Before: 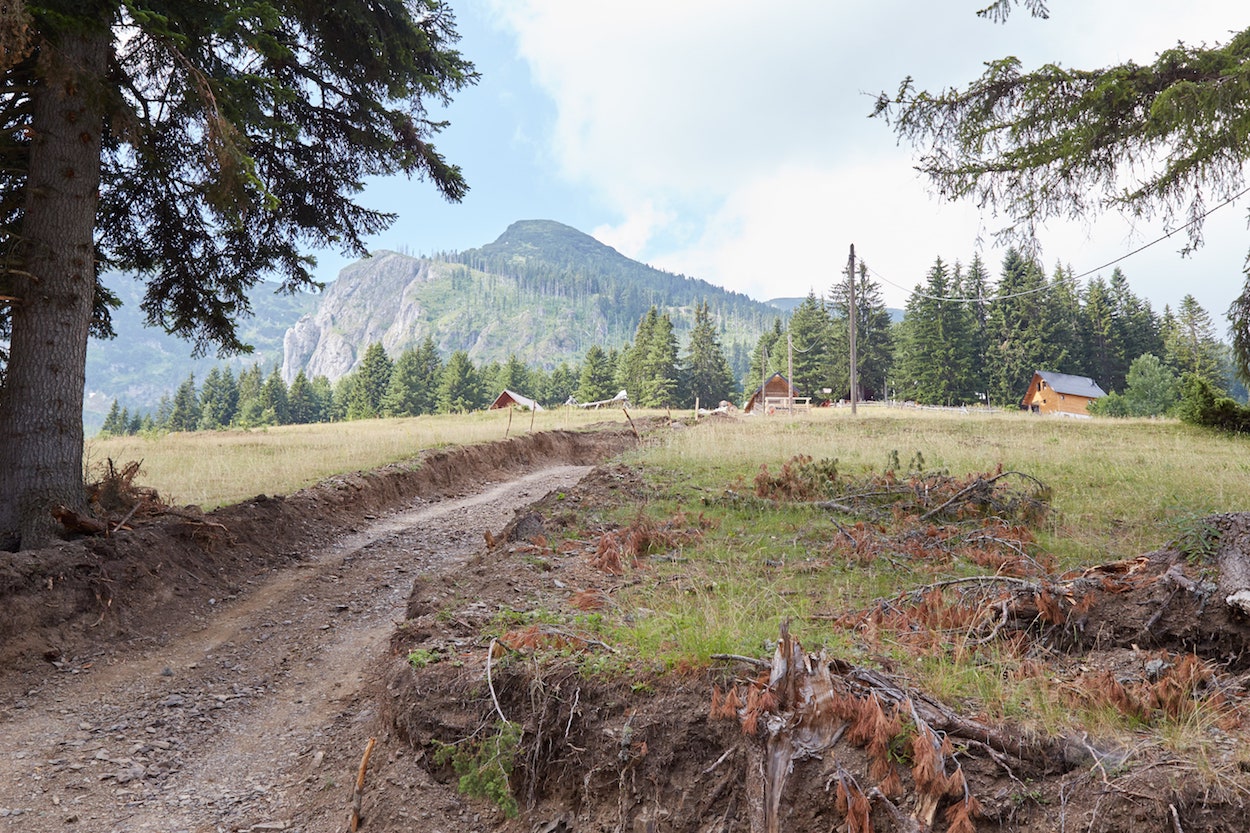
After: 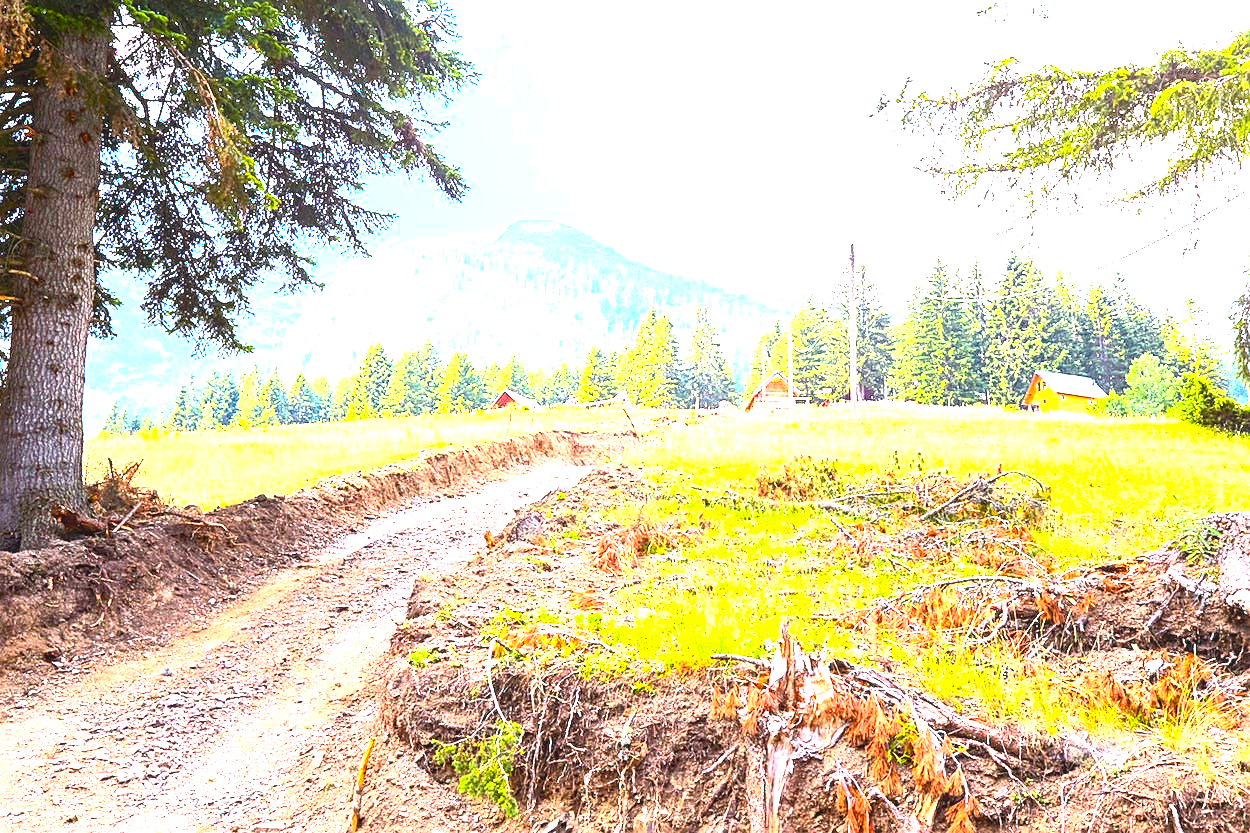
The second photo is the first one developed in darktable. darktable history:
contrast brightness saturation: contrast 0.23, brightness 0.1, saturation 0.29
sharpen: on, module defaults
color balance rgb: perceptual saturation grading › global saturation 25%, perceptual brilliance grading › global brilliance 35%, perceptual brilliance grading › highlights 50%, perceptual brilliance grading › mid-tones 60%, perceptual brilliance grading › shadows 35%, global vibrance 20%
local contrast: detail 110%
